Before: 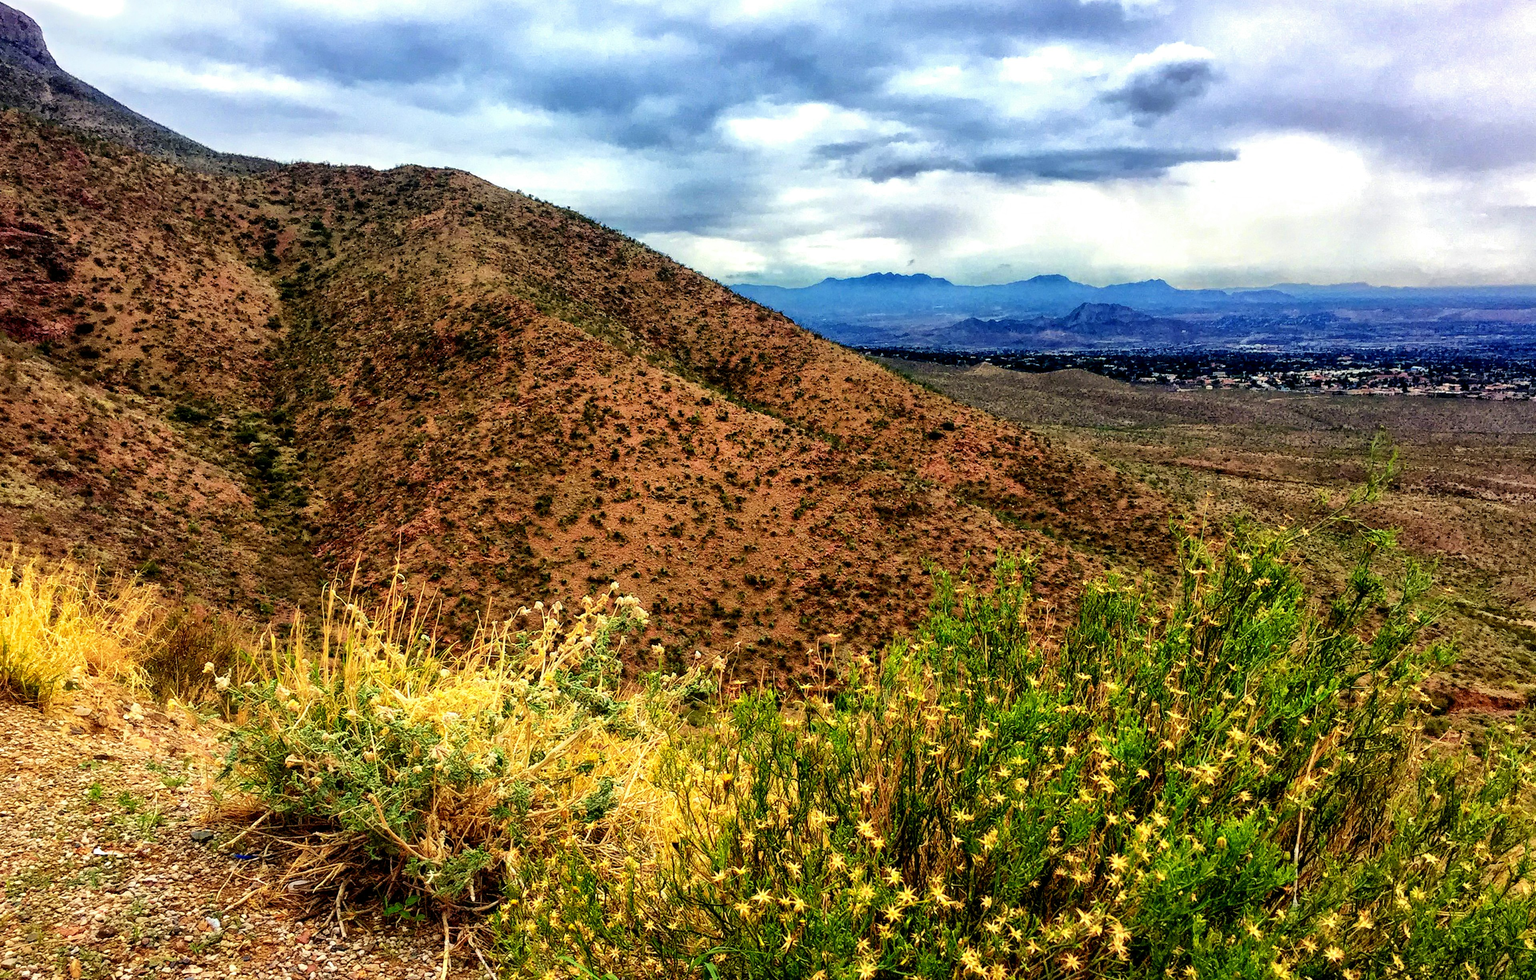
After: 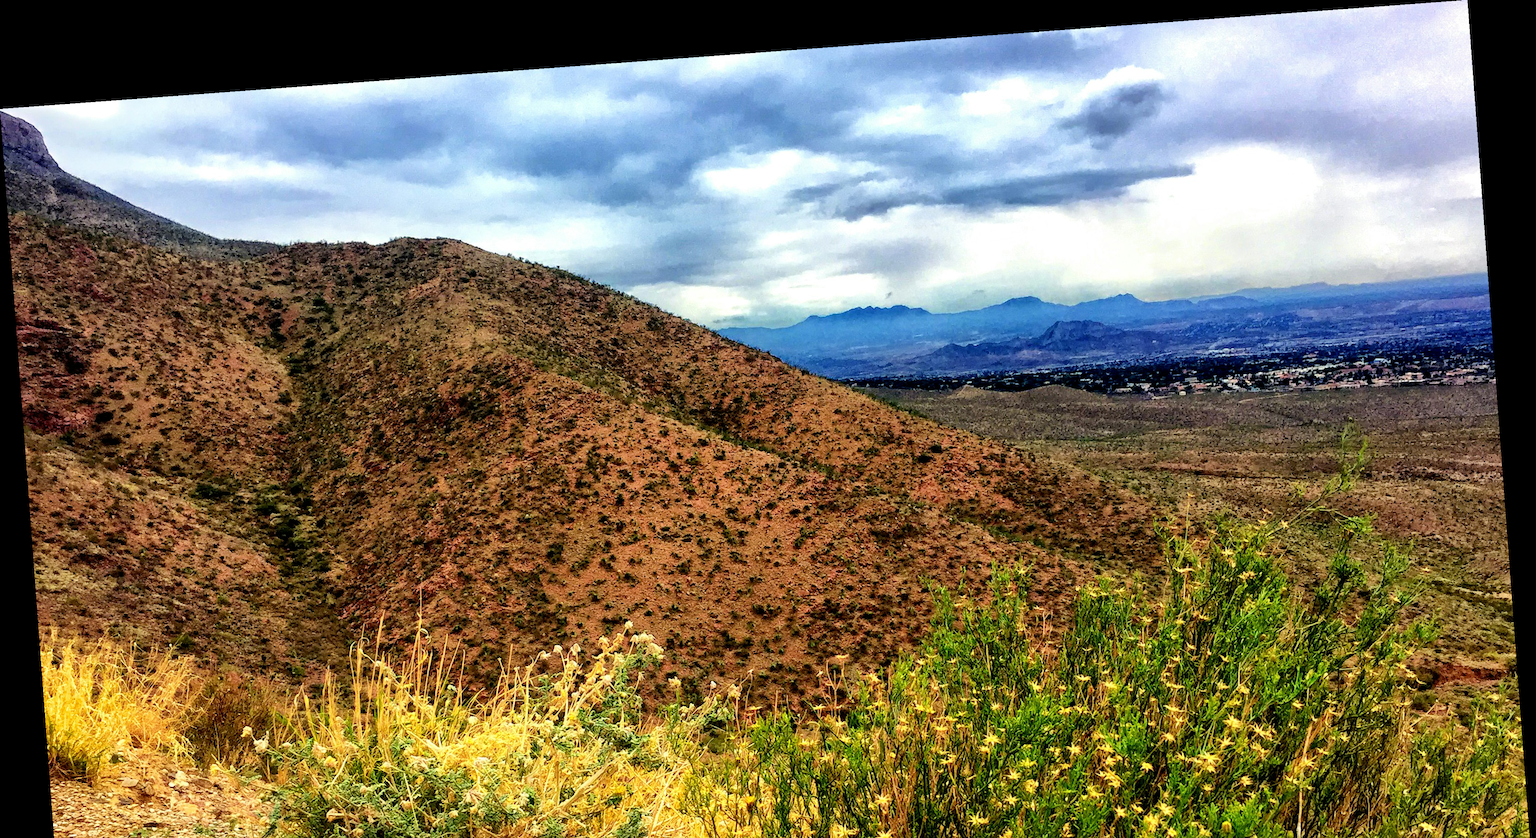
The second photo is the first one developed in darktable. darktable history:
crop: bottom 19.644%
rotate and perspective: rotation -4.25°, automatic cropping off
